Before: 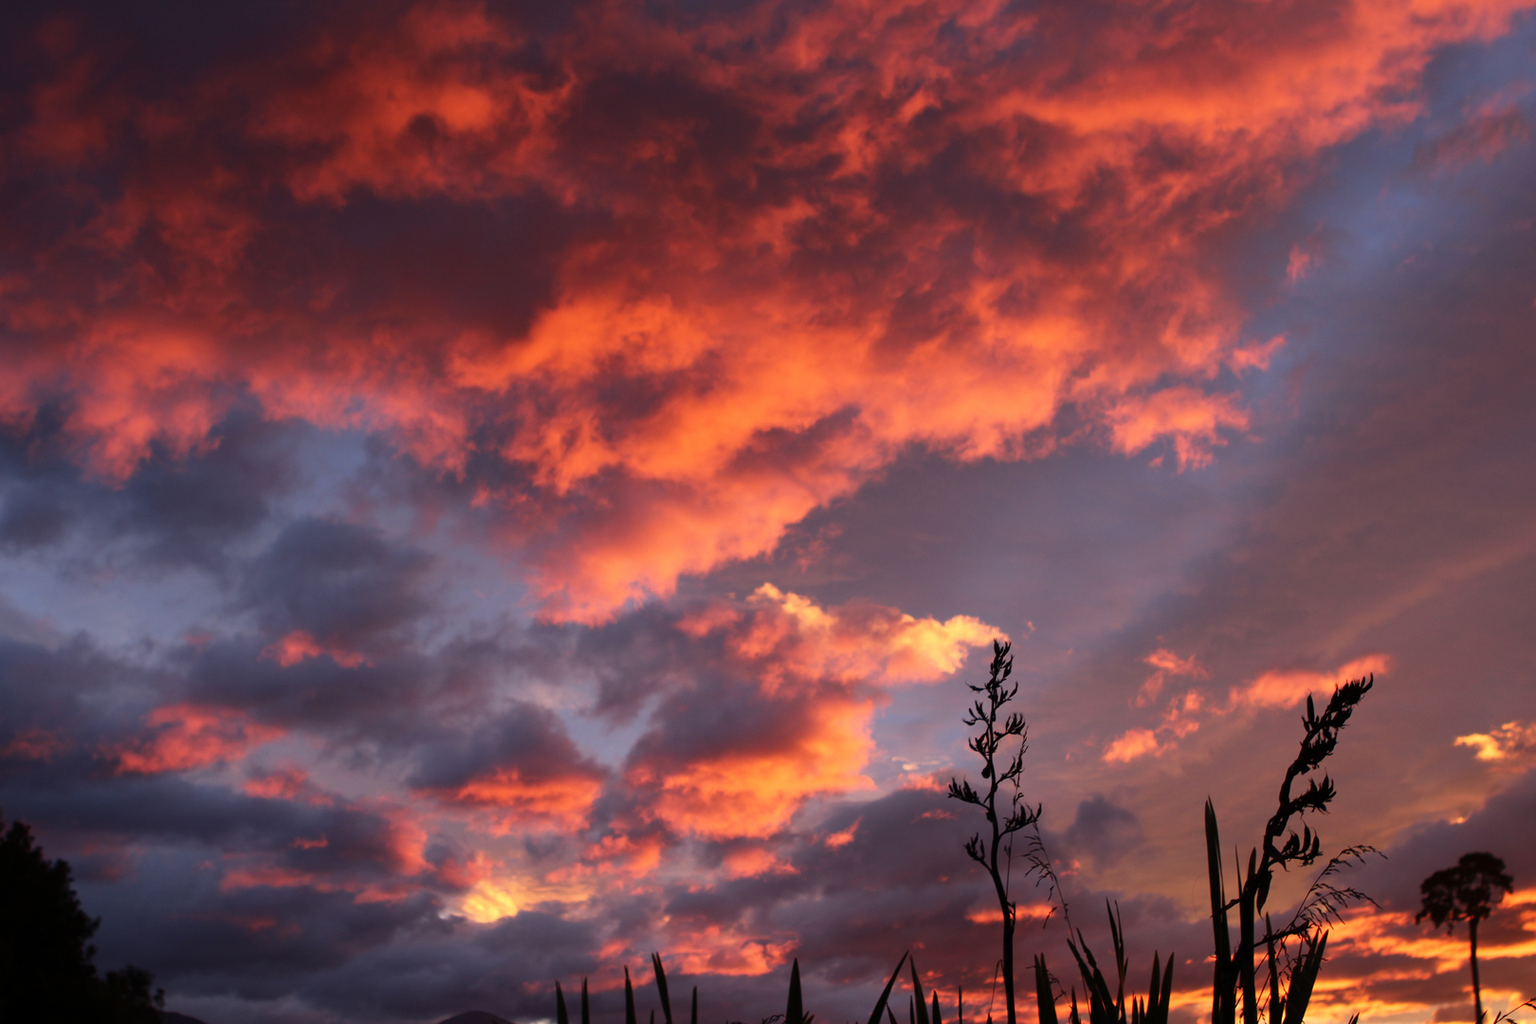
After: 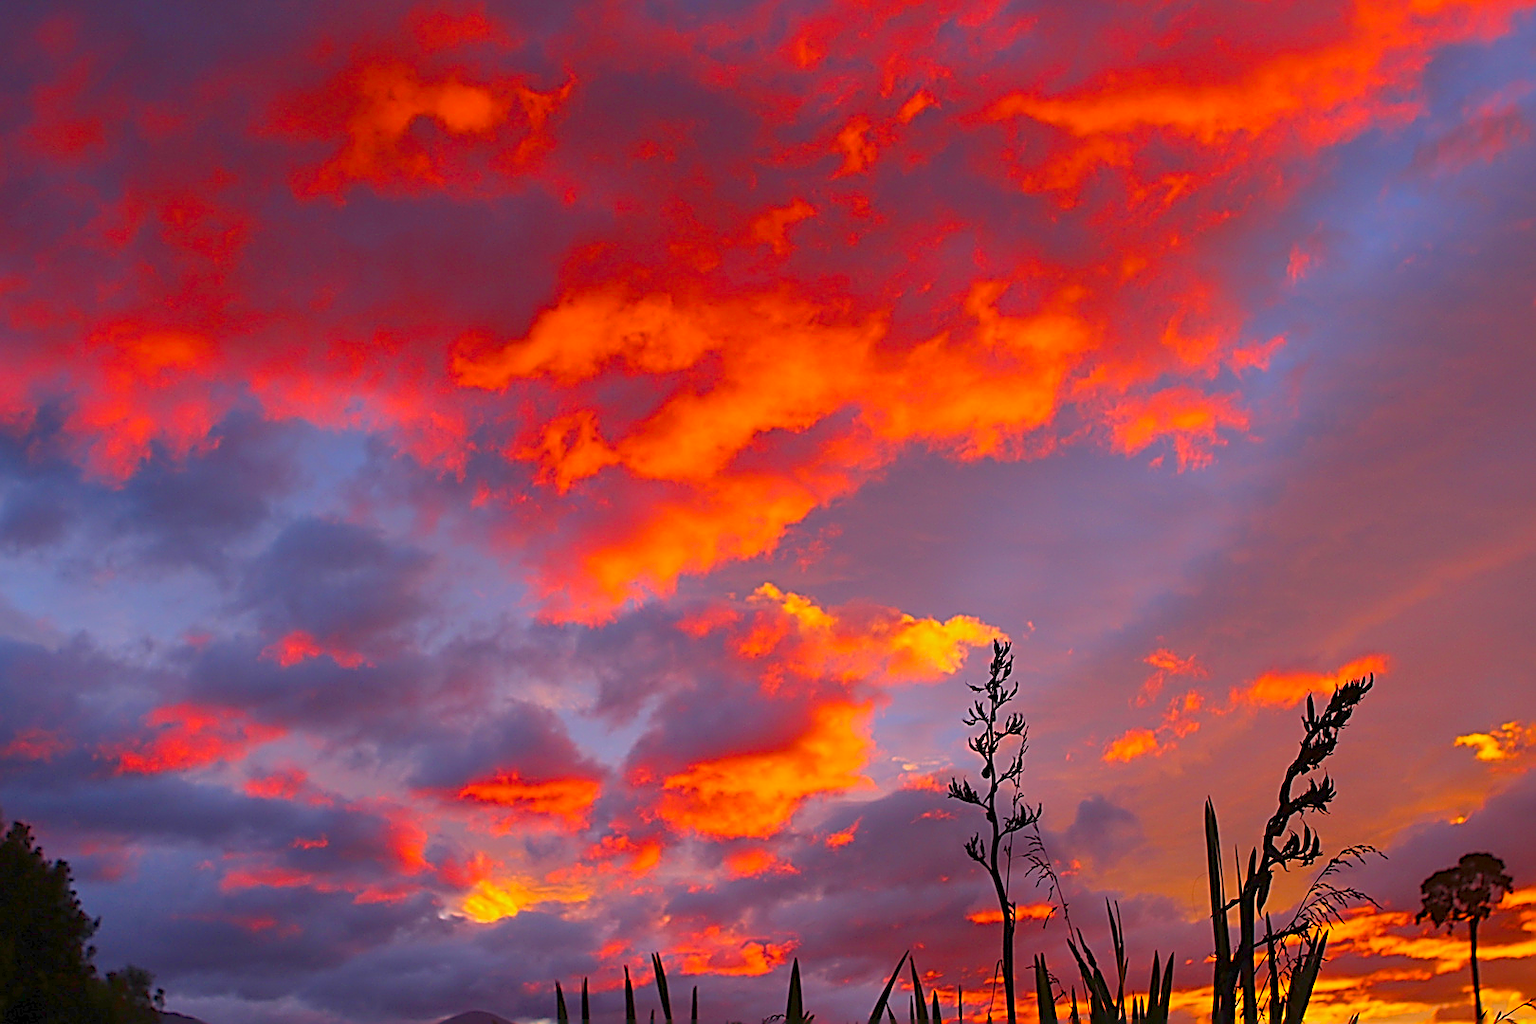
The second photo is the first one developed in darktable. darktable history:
sharpen: amount 1.877
color balance rgb: linear chroma grading › global chroma 25.262%, perceptual saturation grading › global saturation 30.172%, perceptual brilliance grading › global brilliance 10.99%, contrast -29.559%
shadows and highlights: radius 117.77, shadows 41.5, highlights -61.64, highlights color adjustment 72.4%, soften with gaussian
